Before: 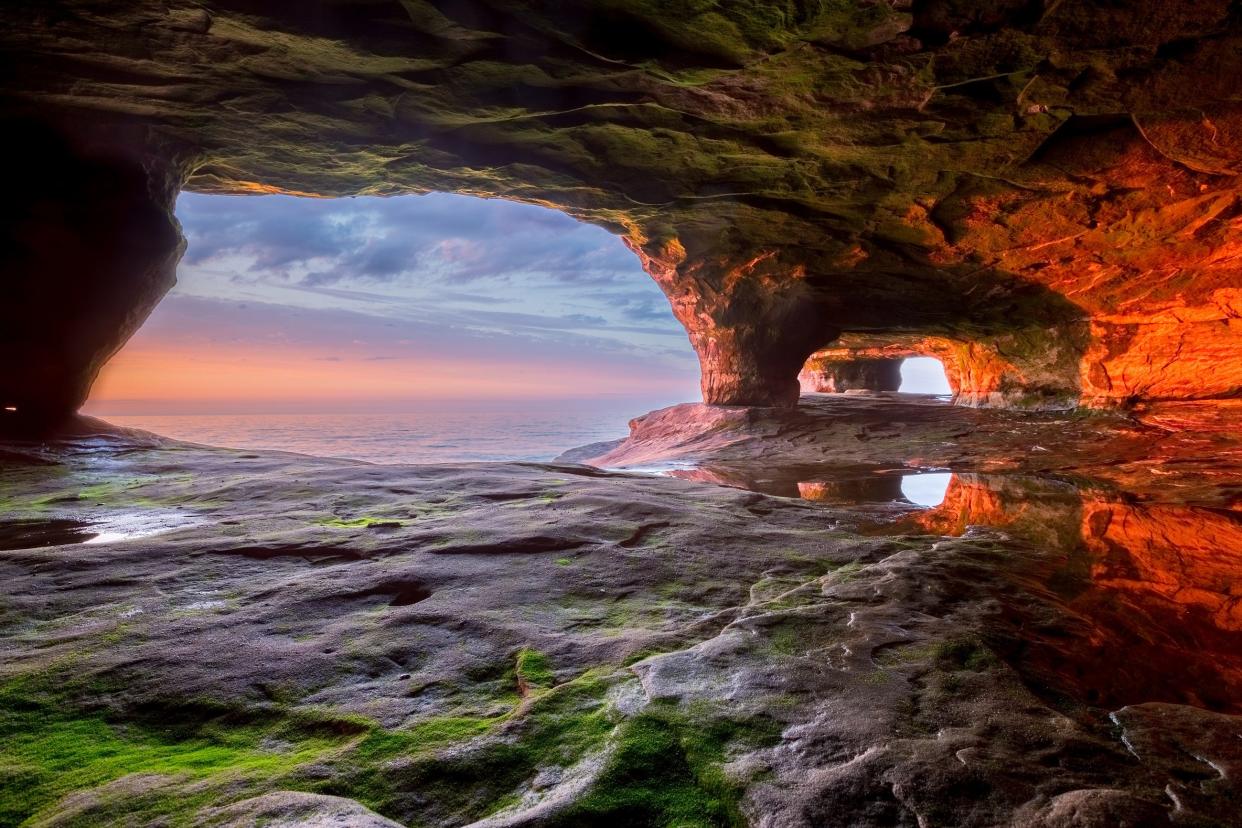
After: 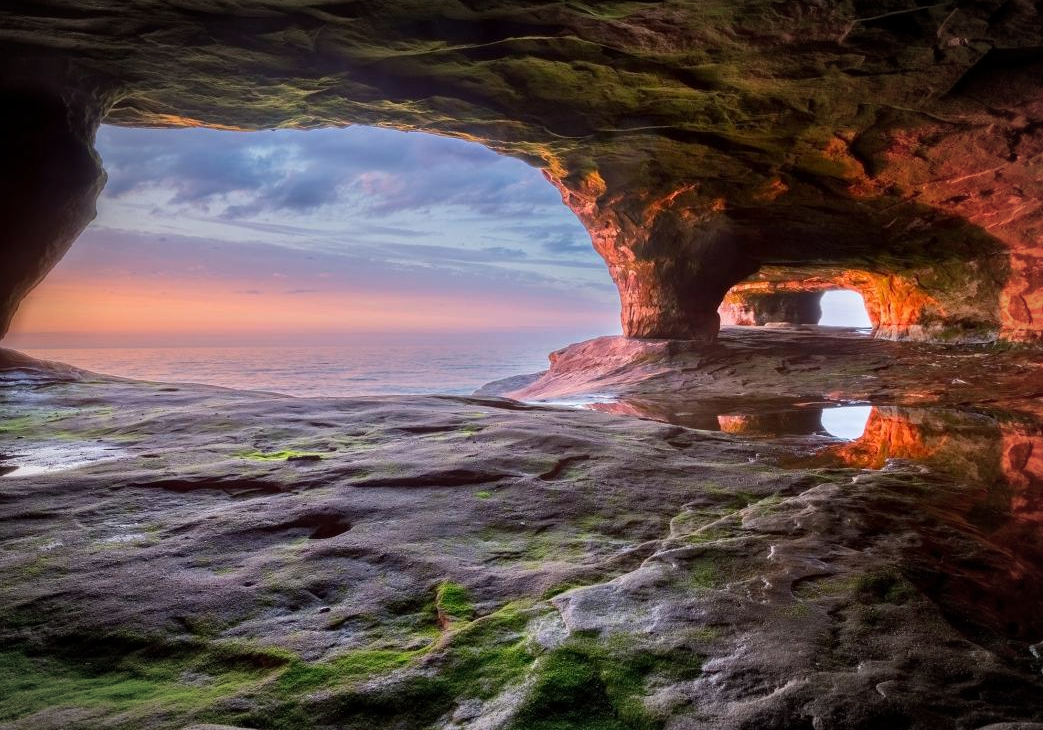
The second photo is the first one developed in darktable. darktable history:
crop: left 6.446%, top 8.188%, right 9.538%, bottom 3.548%
vignetting: automatic ratio true
